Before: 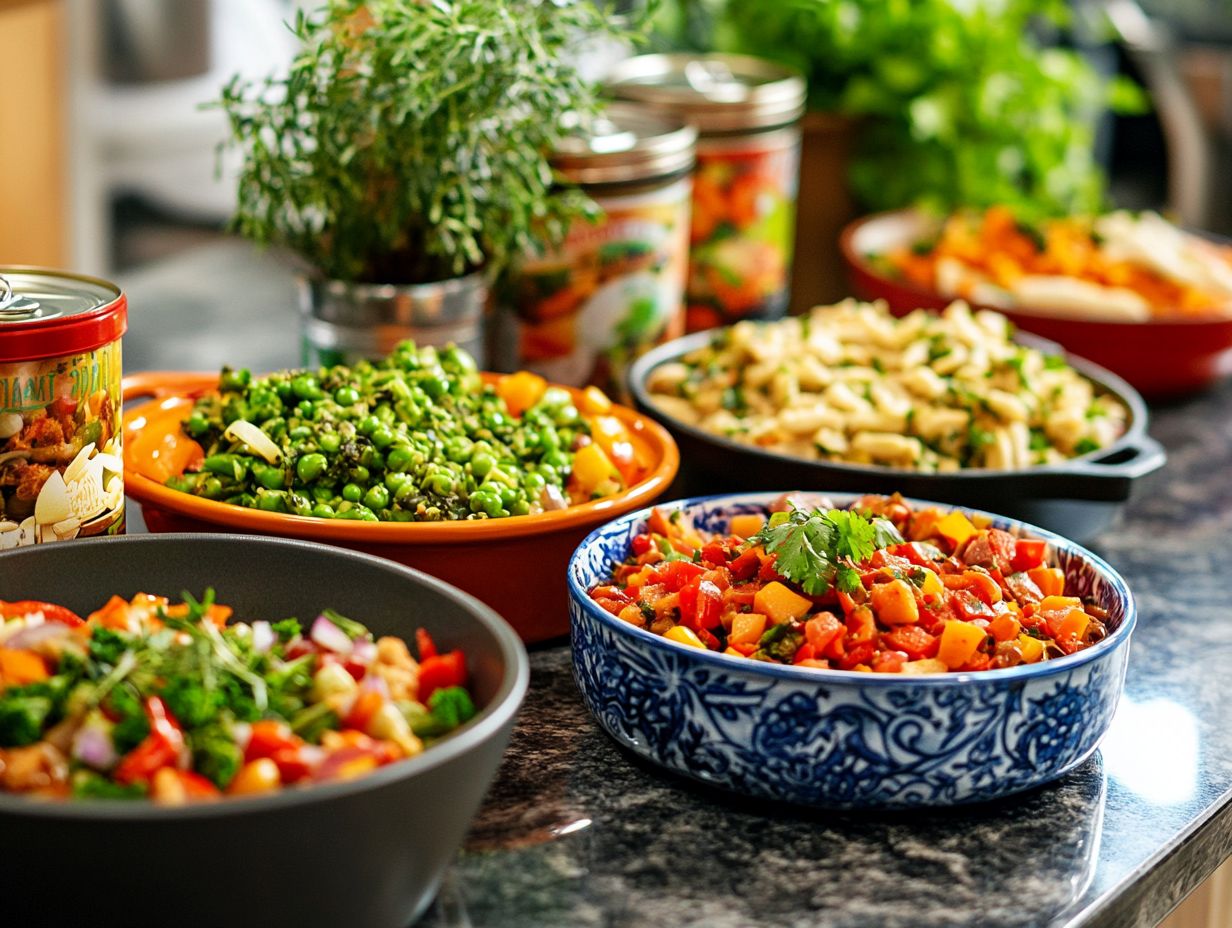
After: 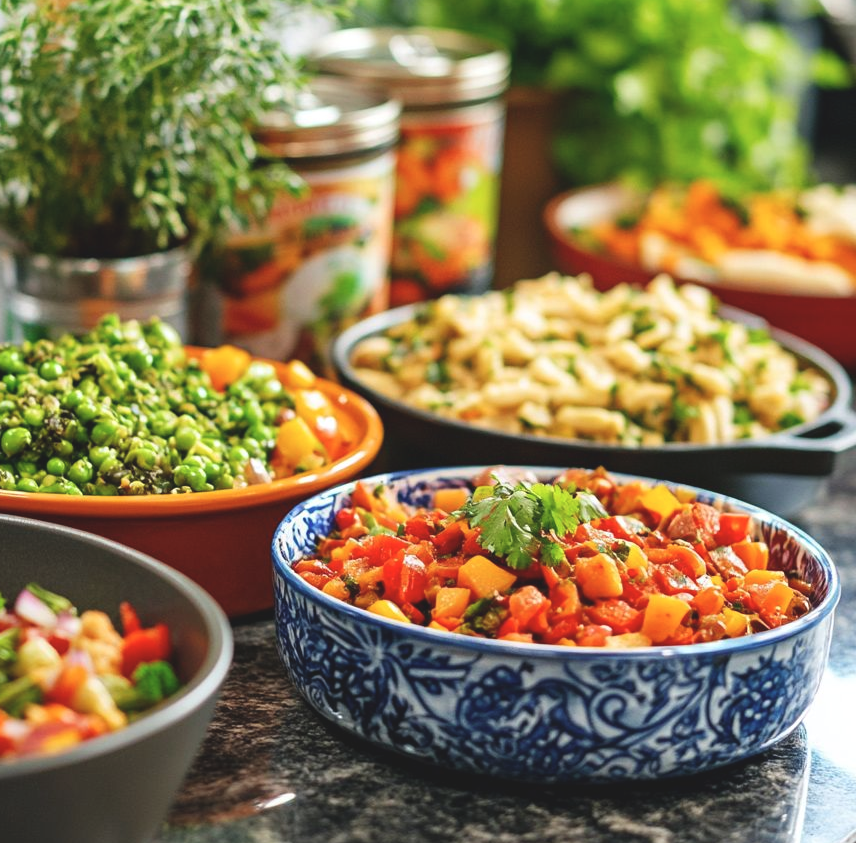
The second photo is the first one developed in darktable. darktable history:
color balance: lift [1.007, 1, 1, 1], gamma [1.097, 1, 1, 1]
crop and rotate: left 24.034%, top 2.838%, right 6.406%, bottom 6.299%
